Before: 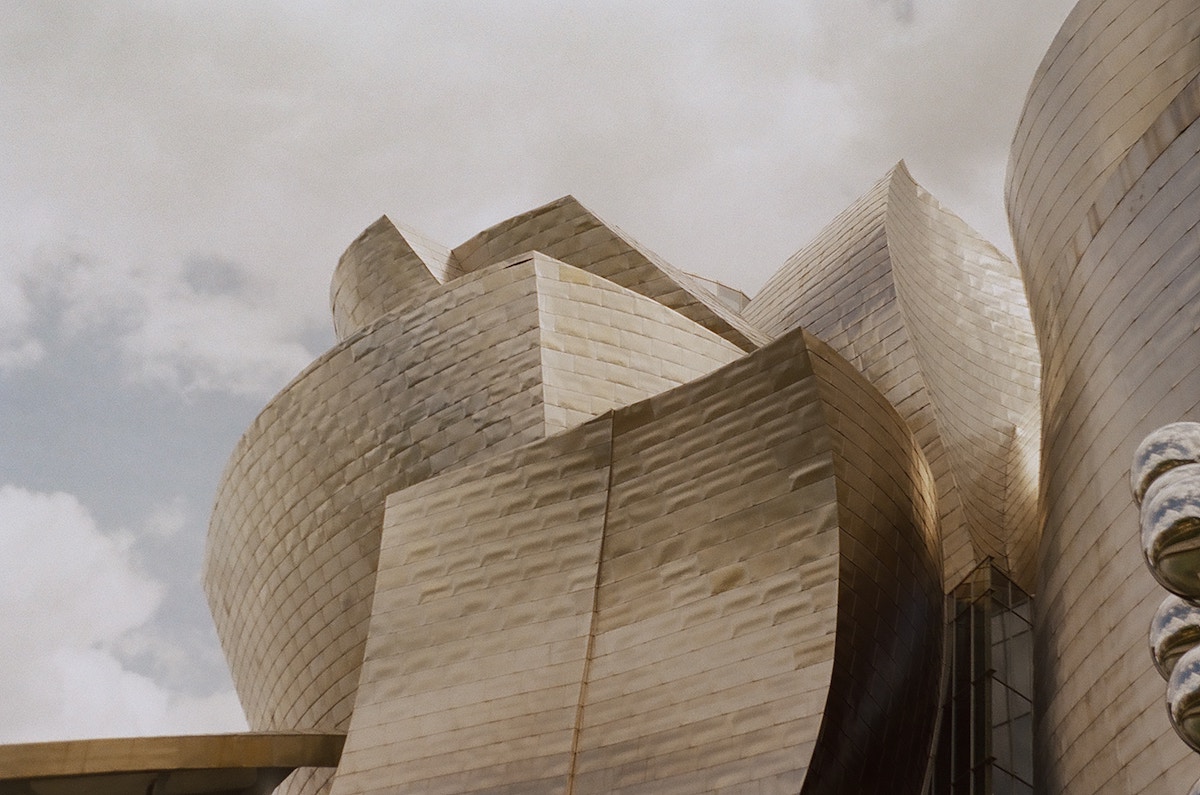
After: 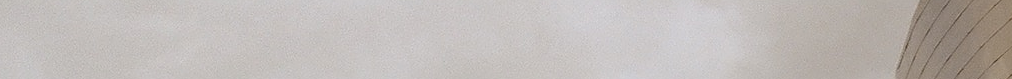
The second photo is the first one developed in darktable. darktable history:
sharpen: on, module defaults
crop and rotate: left 9.644%, top 9.491%, right 6.021%, bottom 80.509%
